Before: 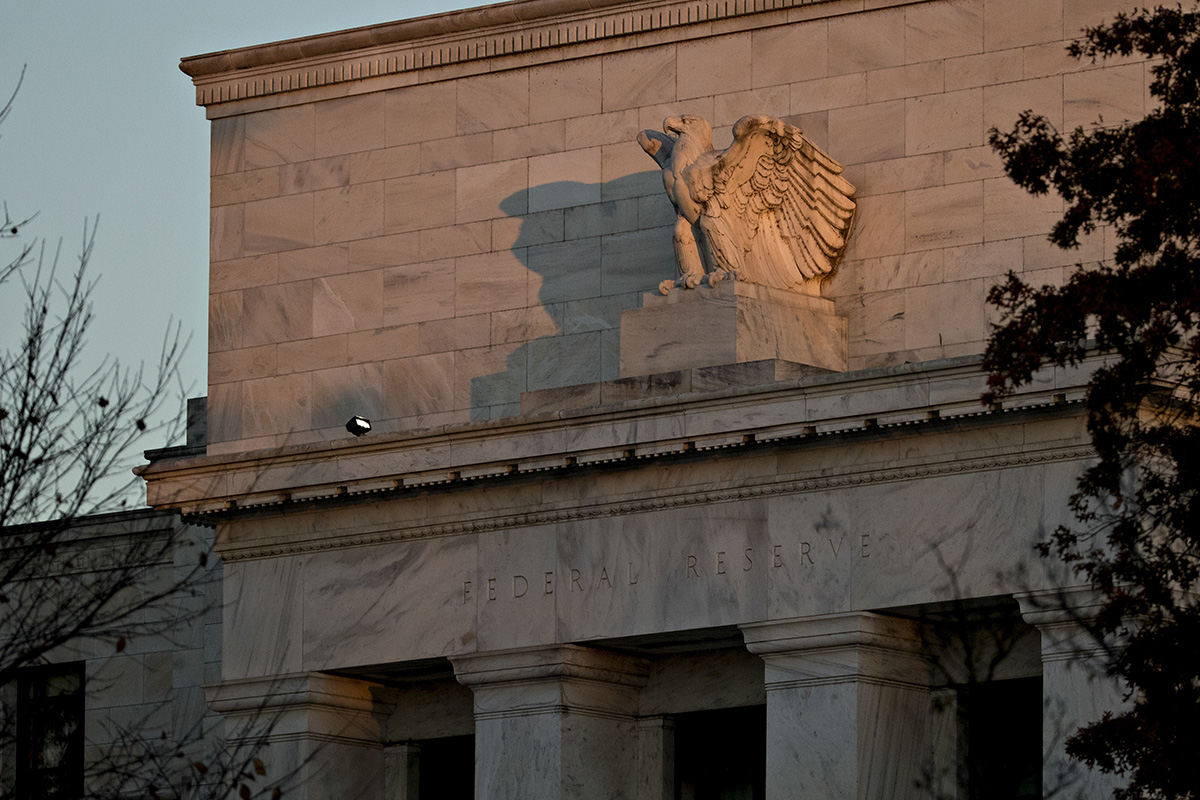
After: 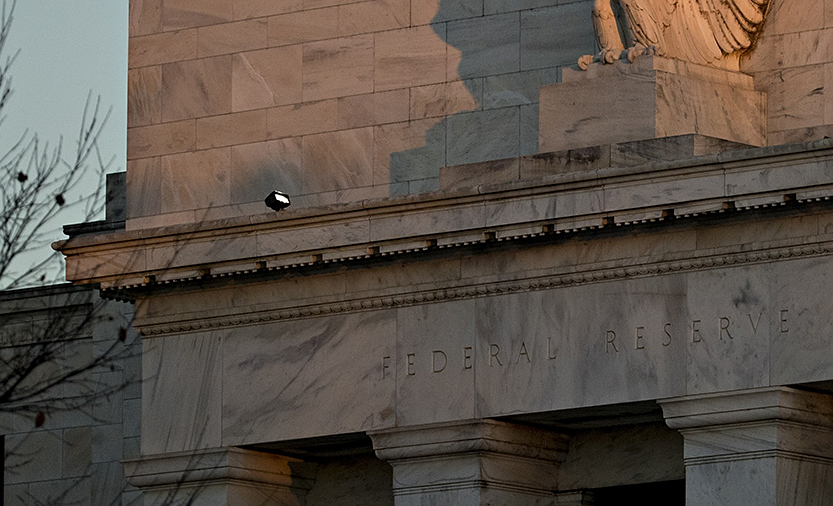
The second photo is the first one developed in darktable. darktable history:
crop: left 6.758%, top 28.165%, right 23.814%, bottom 8.534%
sharpen: radius 1.274, amount 0.287, threshold 0.215
